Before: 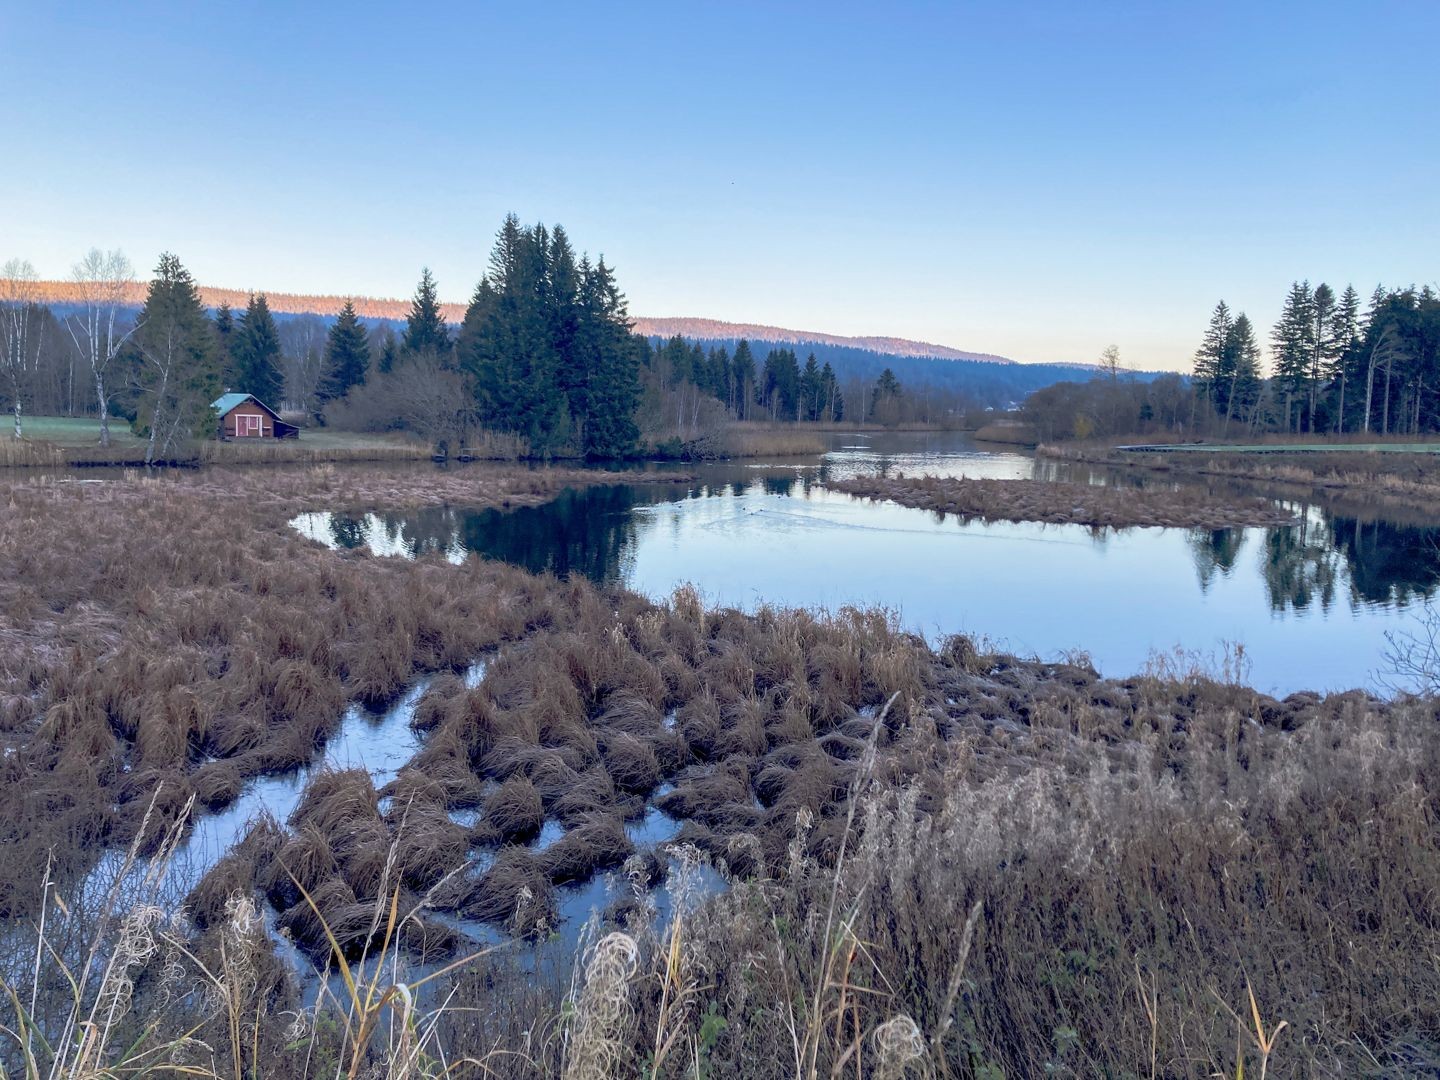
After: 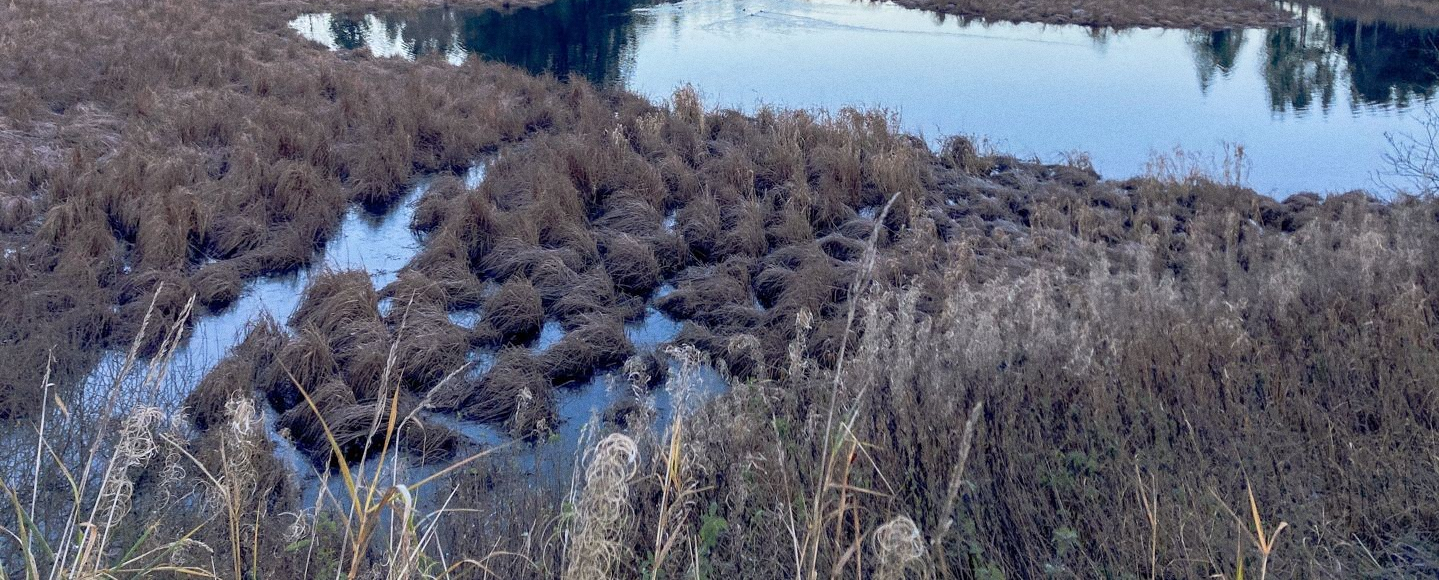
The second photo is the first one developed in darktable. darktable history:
vignetting: fall-off start 116.67%, fall-off radius 59.26%, brightness -0.31, saturation -0.056
crop and rotate: top 46.237%
grain: coarseness 3.21 ISO
